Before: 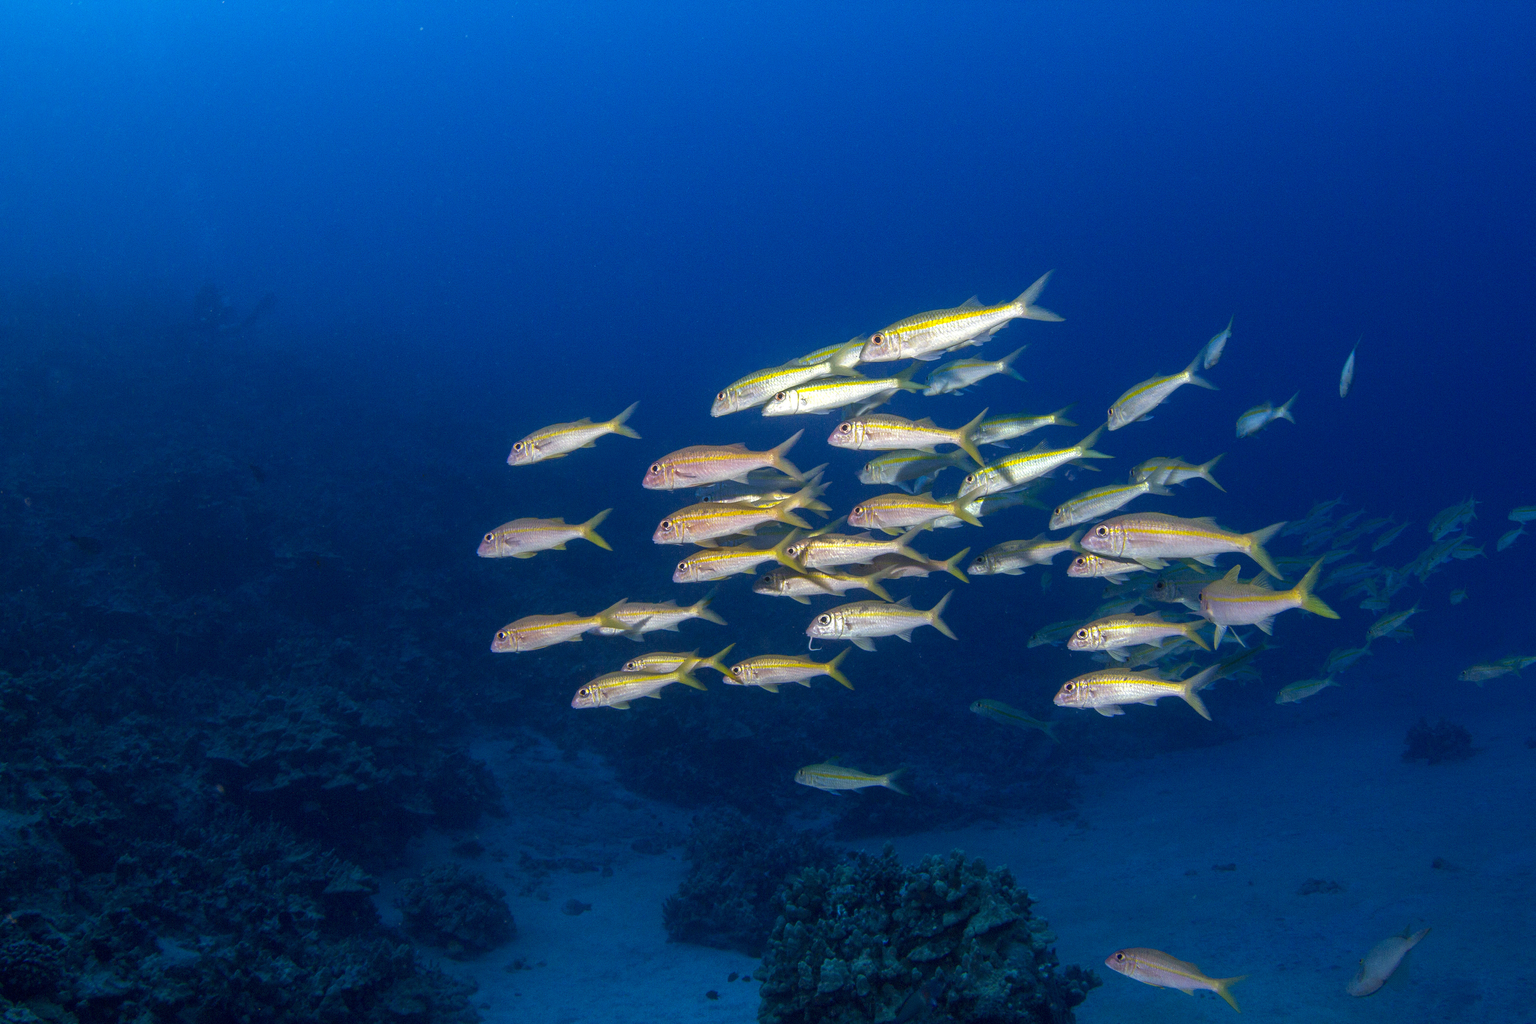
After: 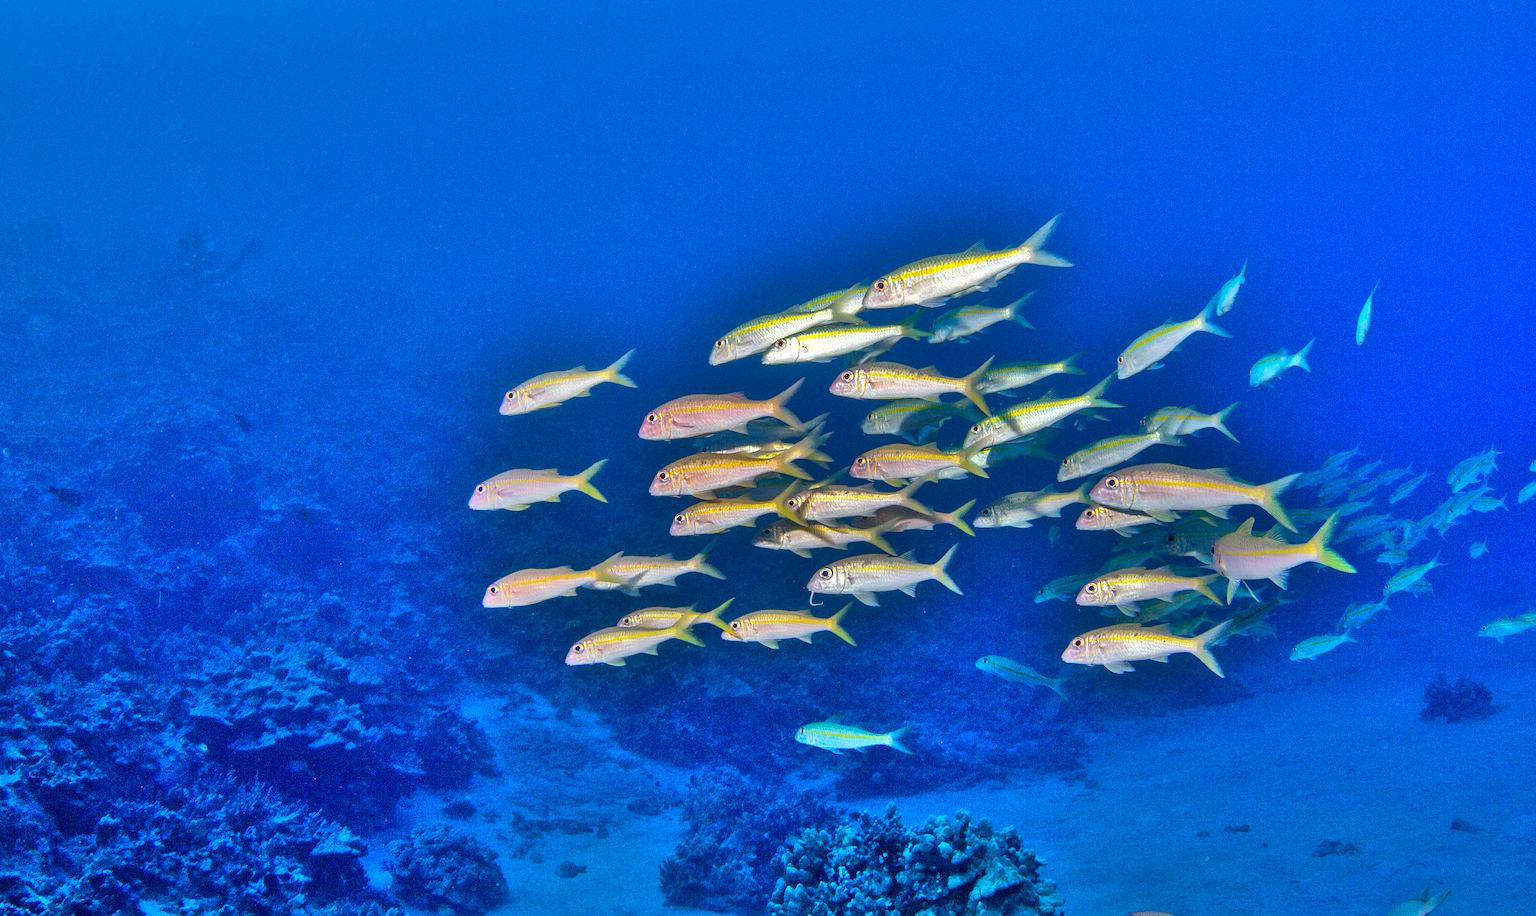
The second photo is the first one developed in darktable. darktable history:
shadows and highlights: shadows 75.08, highlights -60.61, soften with gaussian
sharpen: amount 0.214
crop: left 1.454%, top 6.122%, right 1.383%, bottom 6.906%
